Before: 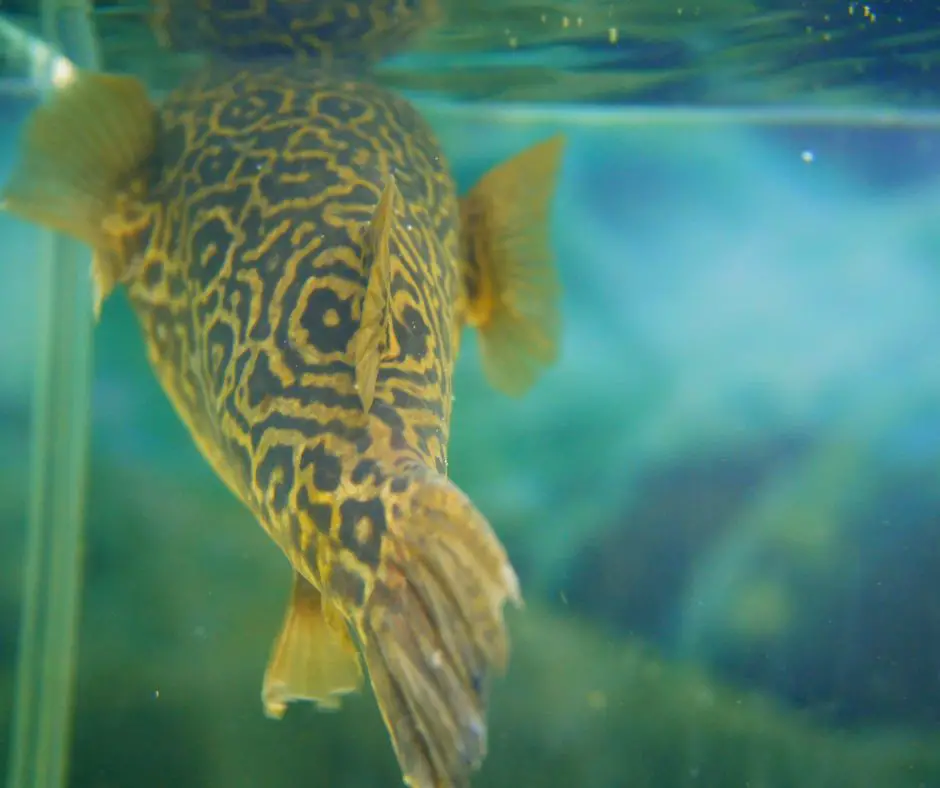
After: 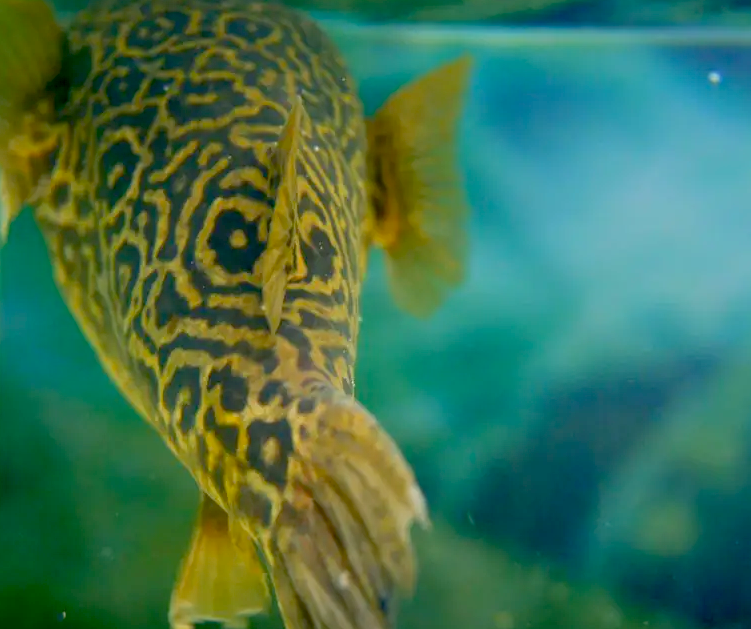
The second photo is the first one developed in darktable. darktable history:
crop and rotate: left 10.071%, top 10.071%, right 10.02%, bottom 10.02%
exposure: black level correction 0.046, exposure -0.228 EV, compensate highlight preservation false
